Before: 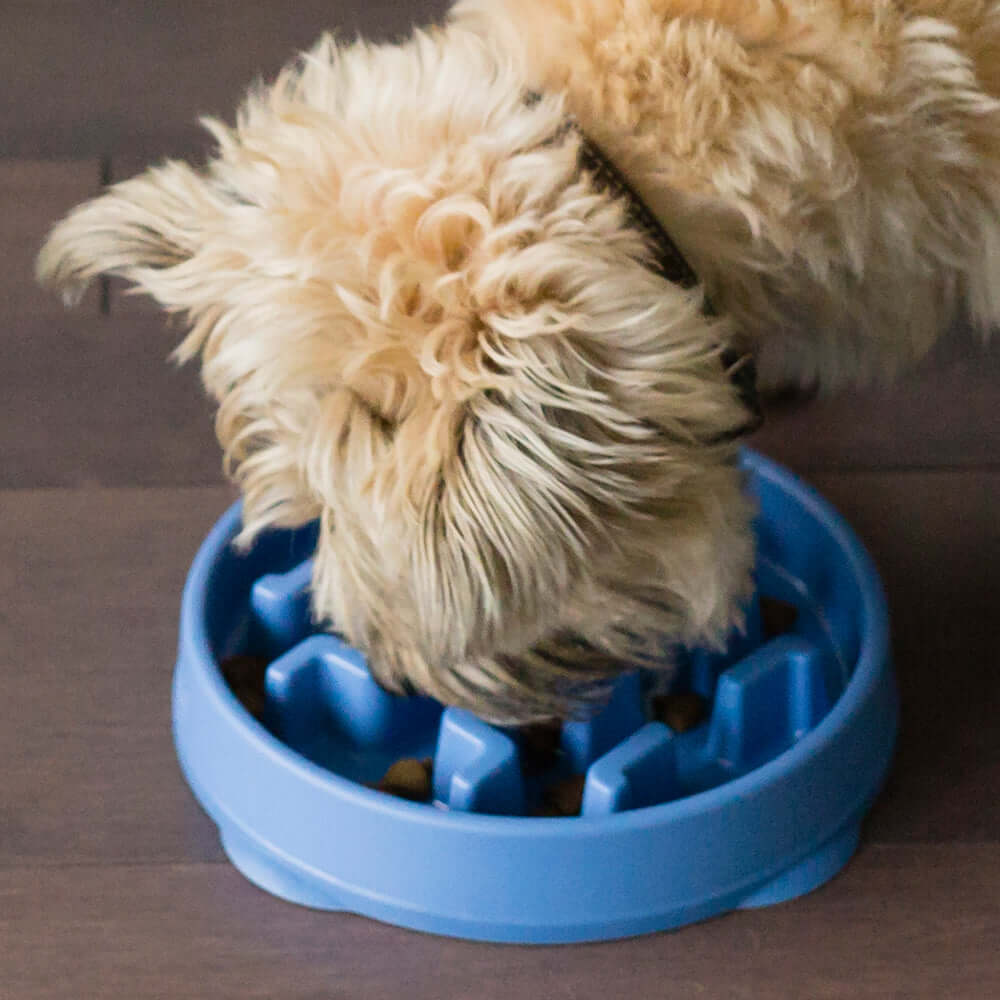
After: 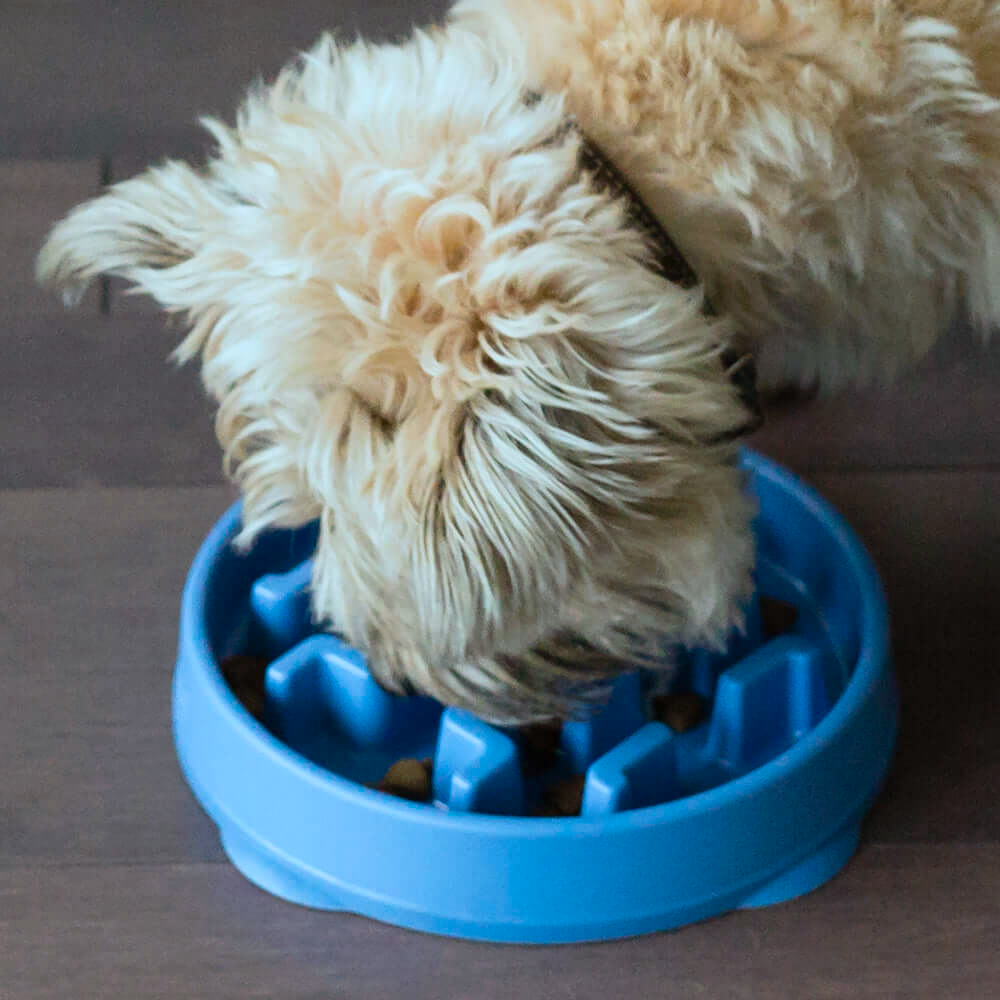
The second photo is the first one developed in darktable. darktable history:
color correction: highlights a* -11.45, highlights b* -15.81
